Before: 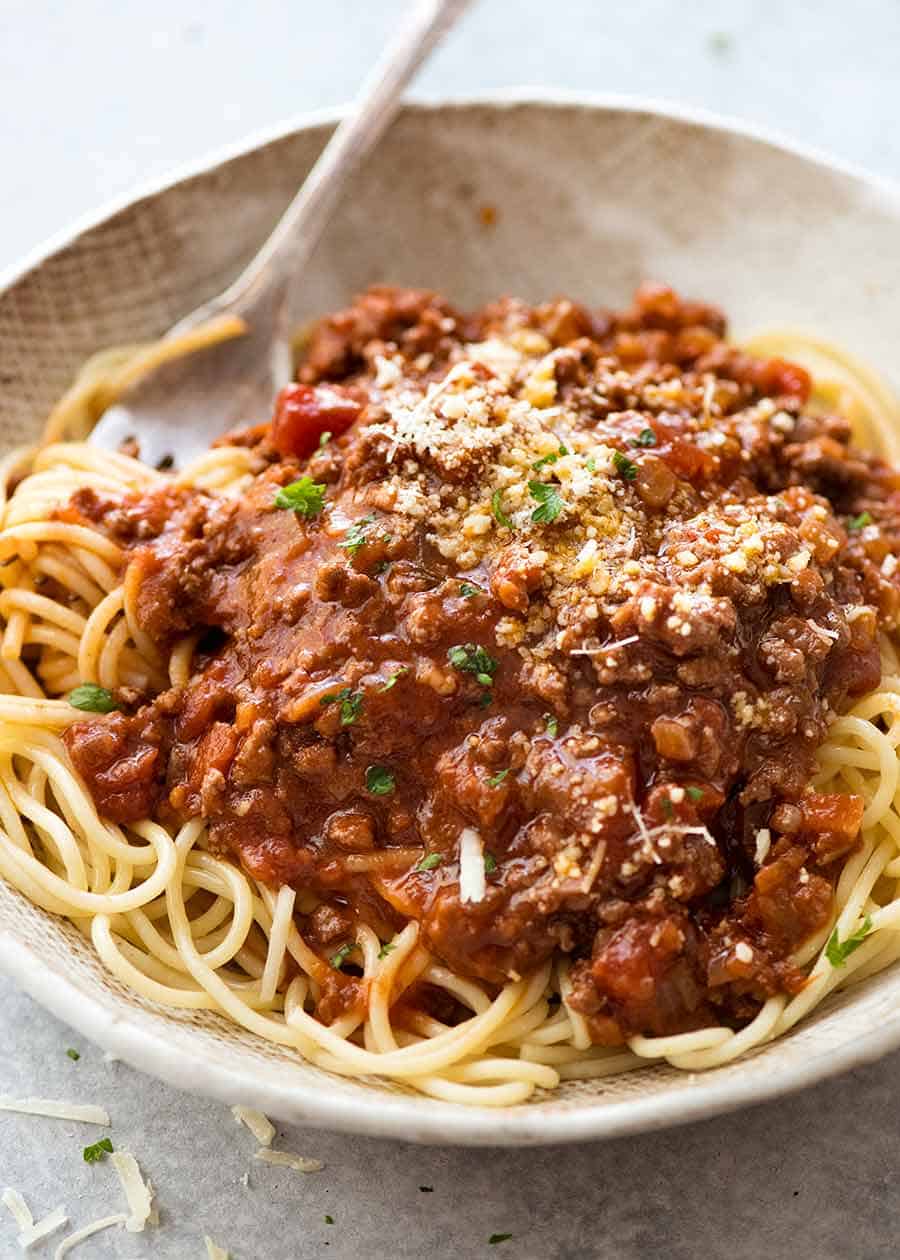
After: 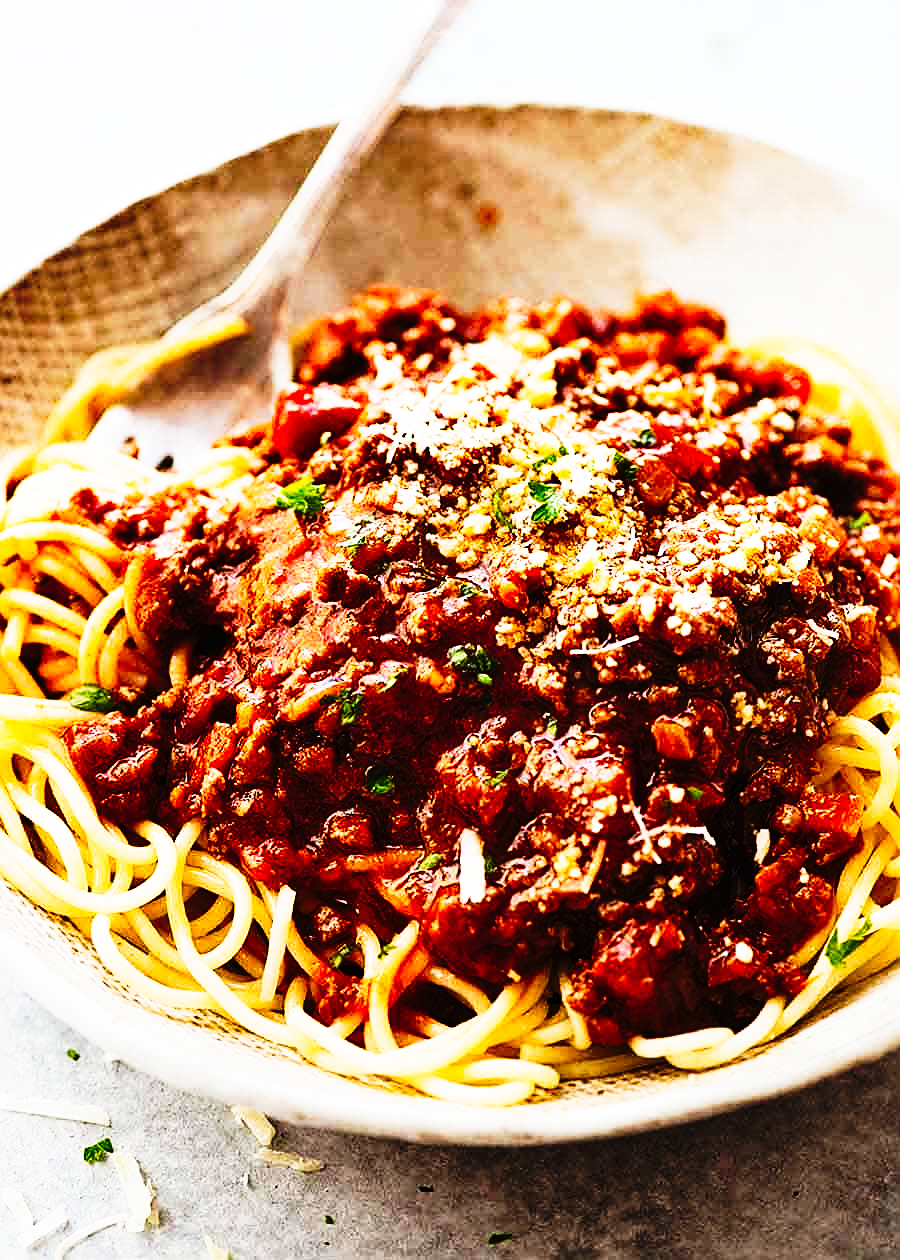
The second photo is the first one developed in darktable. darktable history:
sharpen: on, module defaults
tone curve: curves: ch0 [(0, 0) (0.003, 0.01) (0.011, 0.01) (0.025, 0.011) (0.044, 0.014) (0.069, 0.018) (0.1, 0.022) (0.136, 0.026) (0.177, 0.035) (0.224, 0.051) (0.277, 0.085) (0.335, 0.158) (0.399, 0.299) (0.468, 0.457) (0.543, 0.634) (0.623, 0.801) (0.709, 0.904) (0.801, 0.963) (0.898, 0.986) (1, 1)], preserve colors none
